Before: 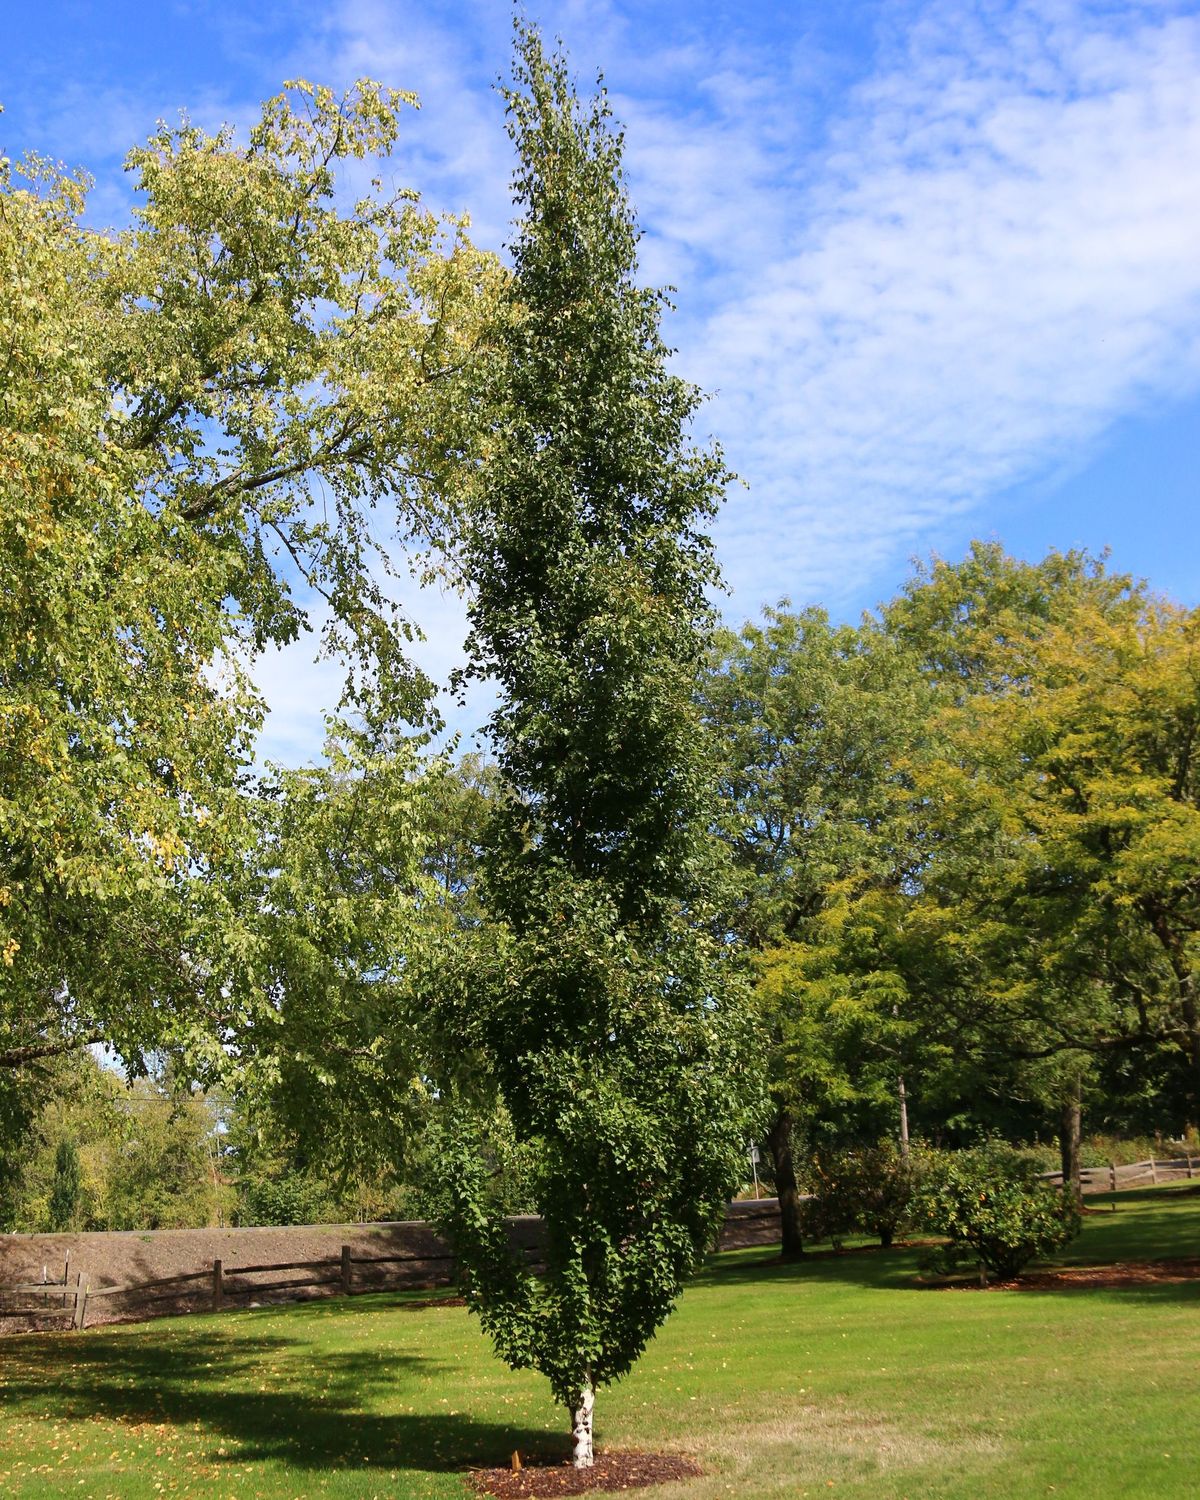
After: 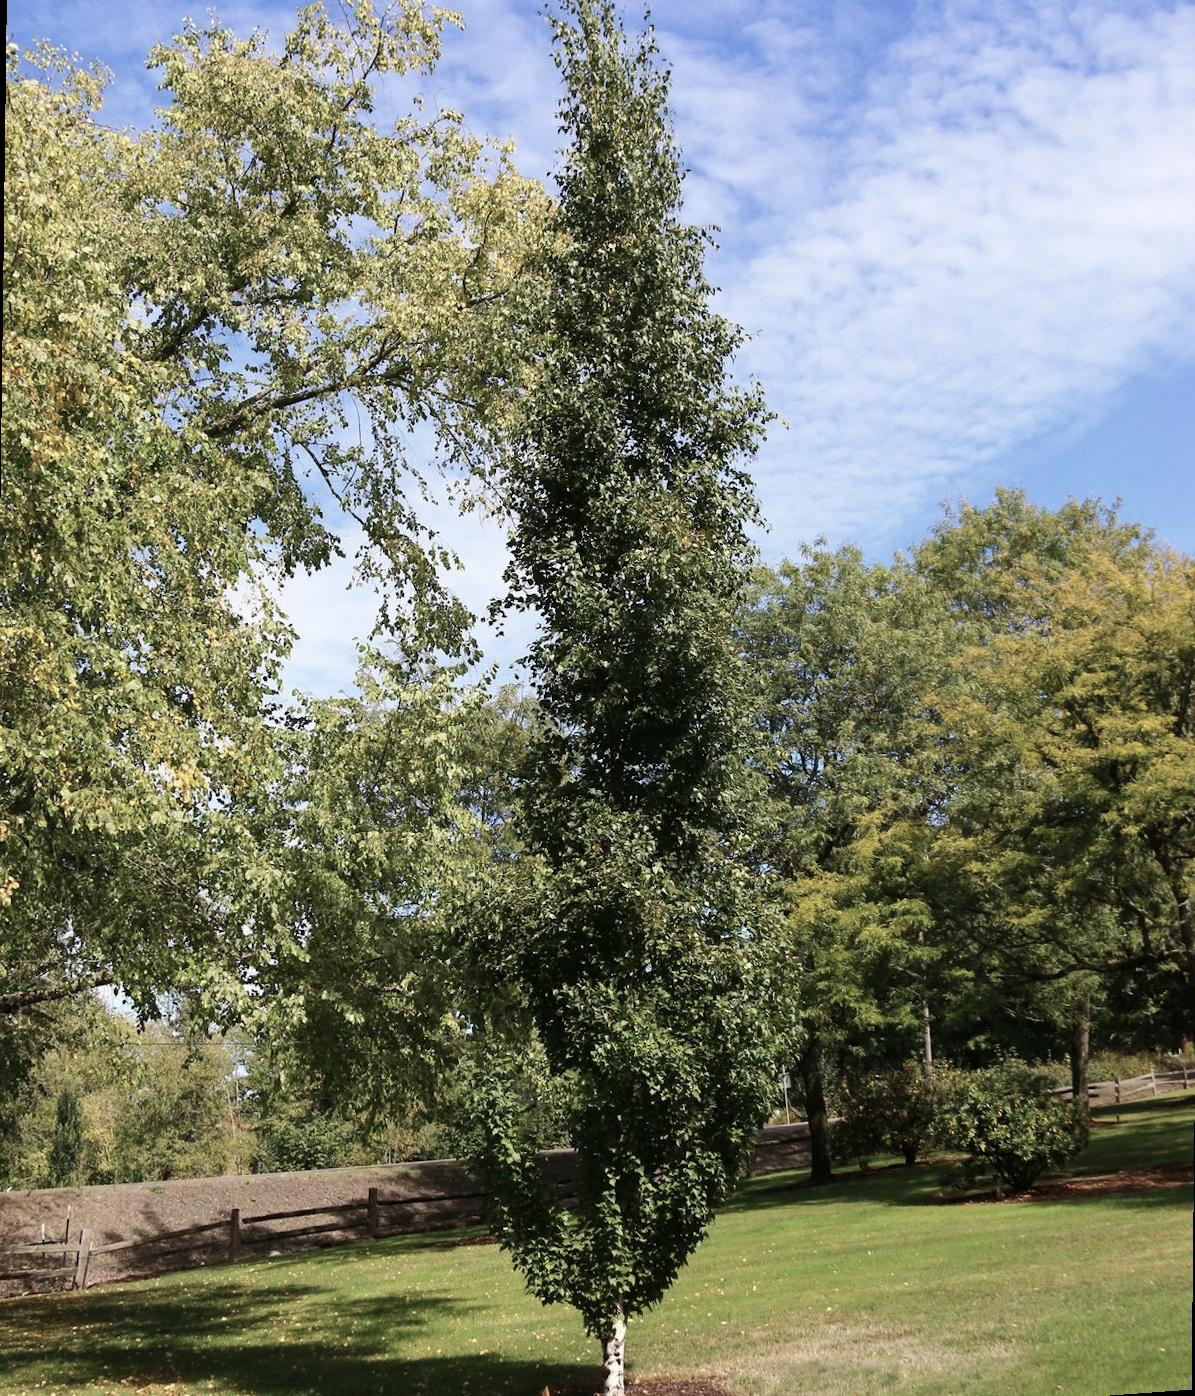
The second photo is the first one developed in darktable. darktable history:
rotate and perspective: rotation 0.679°, lens shift (horizontal) 0.136, crop left 0.009, crop right 0.991, crop top 0.078, crop bottom 0.95
contrast brightness saturation: contrast 0.1, saturation -0.3
